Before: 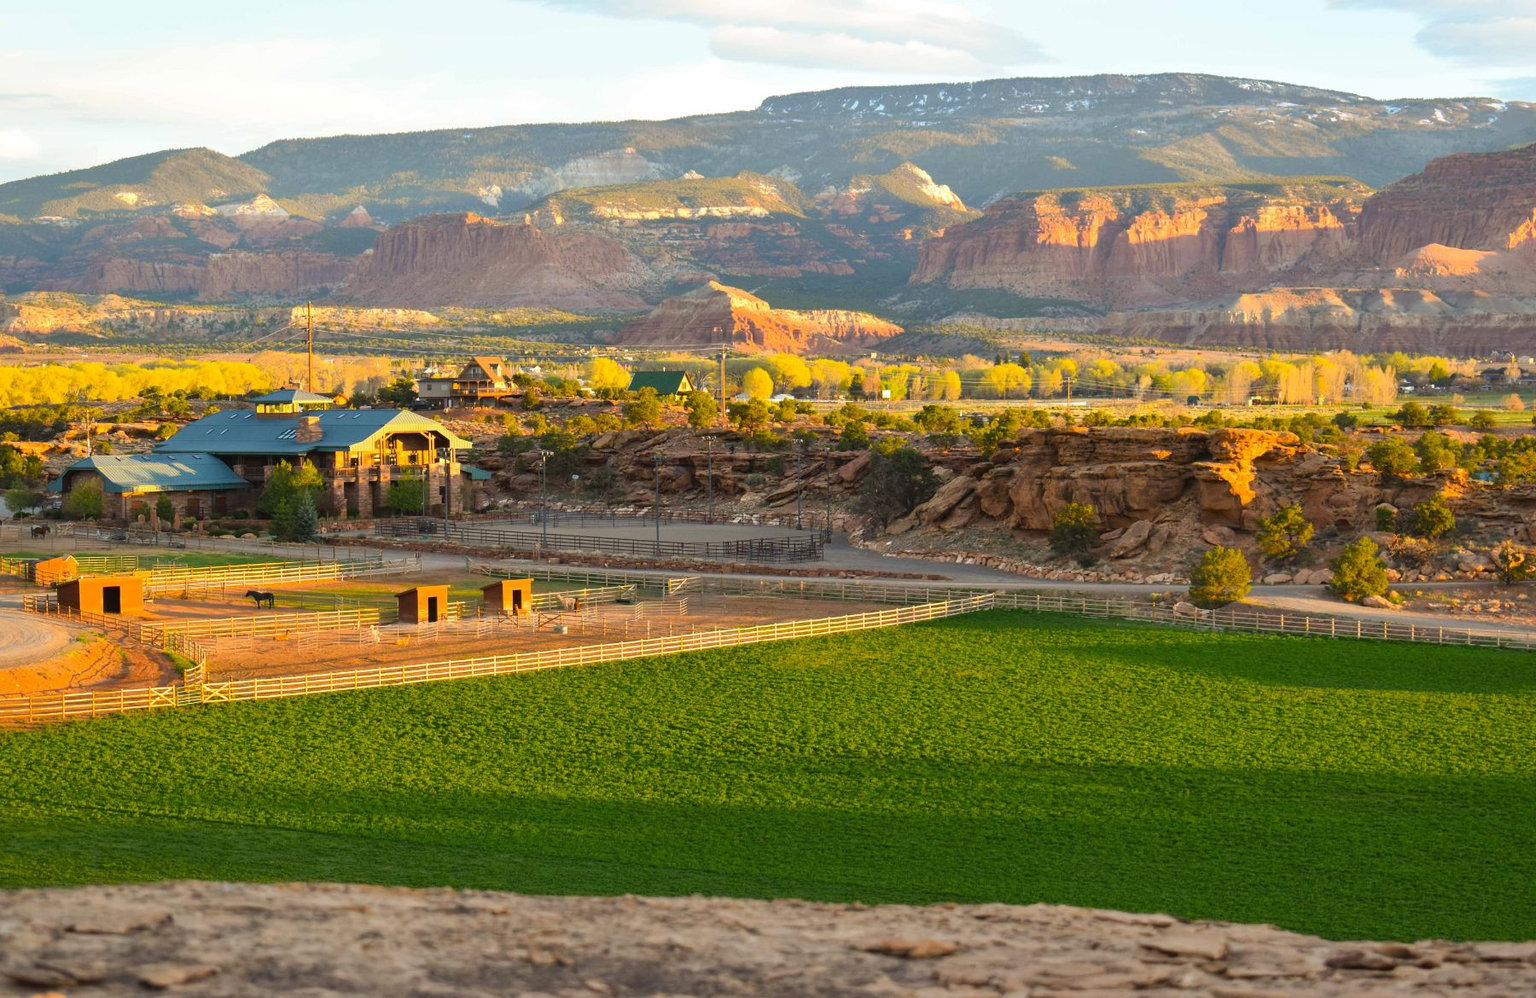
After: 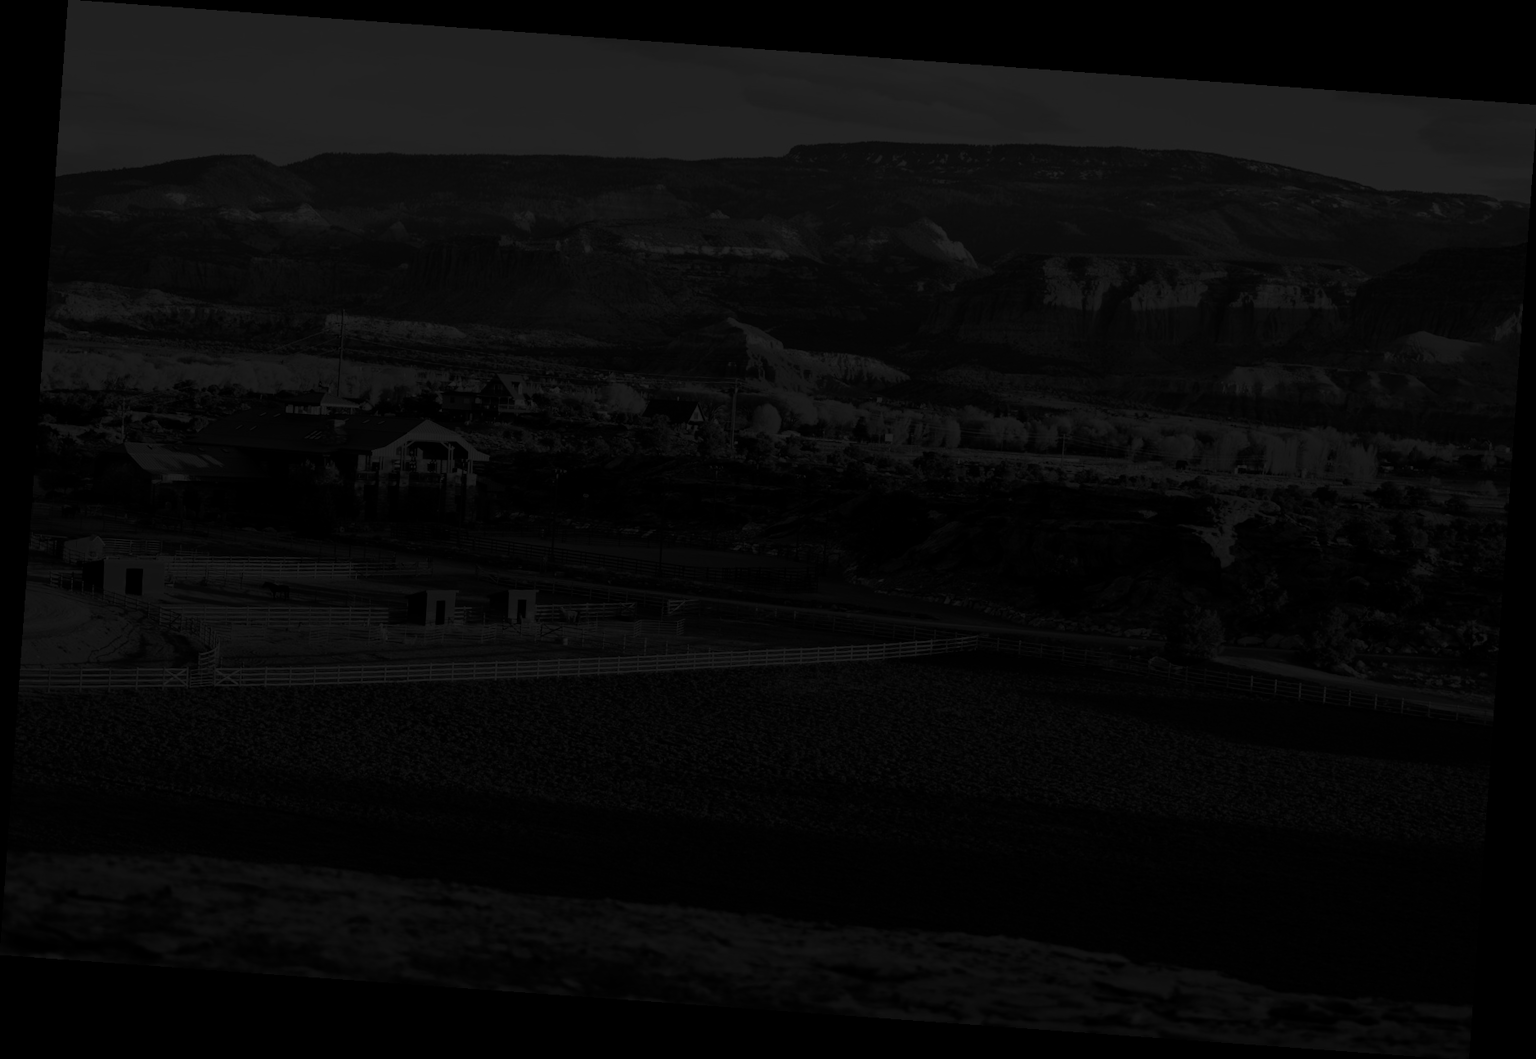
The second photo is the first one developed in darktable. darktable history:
color balance rgb: perceptual brilliance grading › global brilliance -48.39%
contrast brightness saturation: contrast 0.02, brightness -1, saturation -1
rotate and perspective: rotation 4.1°, automatic cropping off
